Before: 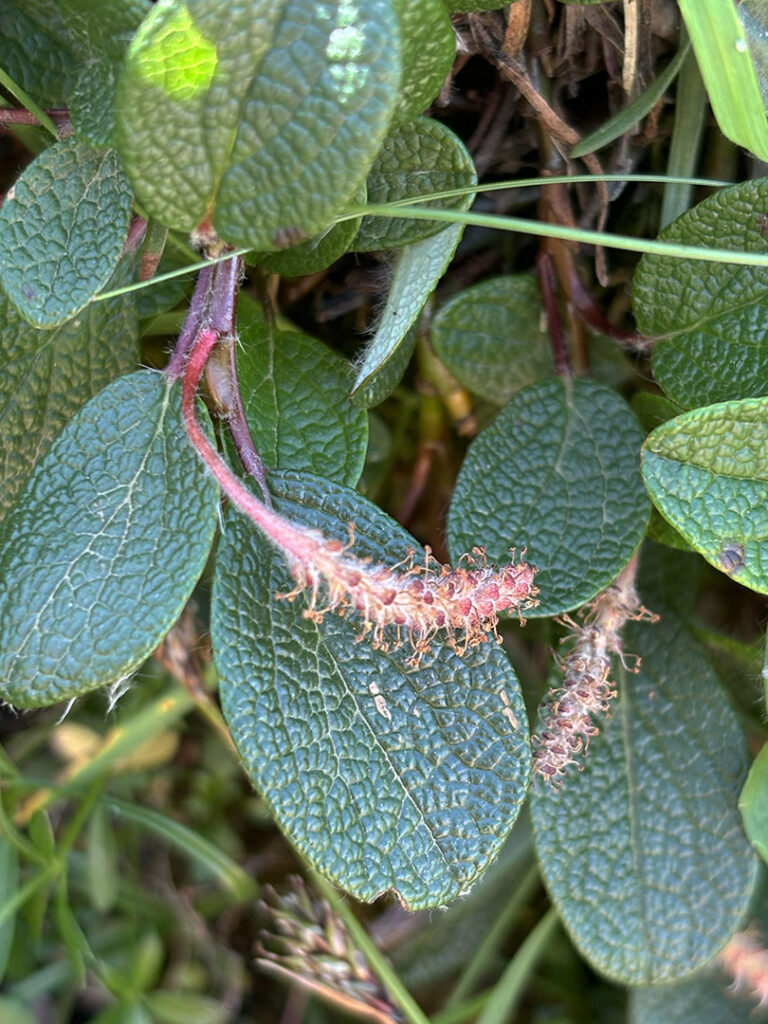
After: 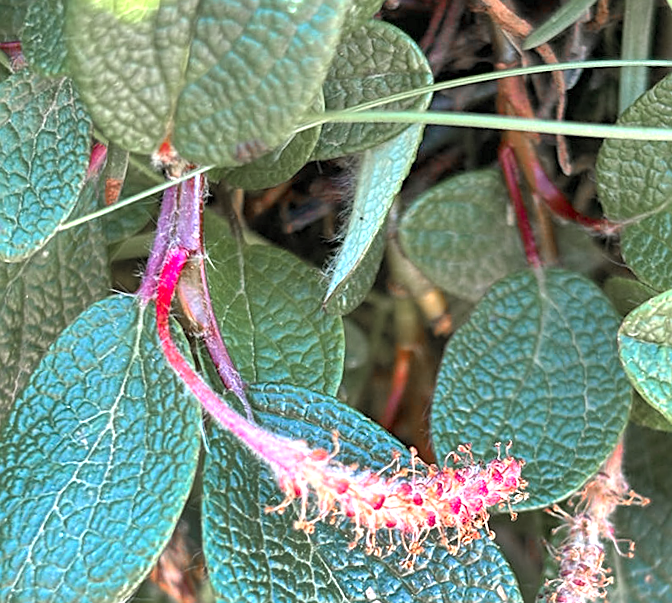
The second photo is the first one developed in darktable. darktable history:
shadows and highlights: shadows 75, highlights -60.85, soften with gaussian
white balance: red 1, blue 1
rotate and perspective: rotation -4.57°, crop left 0.054, crop right 0.944, crop top 0.087, crop bottom 0.914
crop: left 1.509%, top 3.452%, right 7.696%, bottom 28.452%
exposure: exposure 0.6 EV, compensate highlight preservation false
sharpen: on, module defaults
color zones: curves: ch1 [(0, 0.708) (0.088, 0.648) (0.245, 0.187) (0.429, 0.326) (0.571, 0.498) (0.714, 0.5) (0.857, 0.5) (1, 0.708)]
contrast brightness saturation: brightness 0.09, saturation 0.19
